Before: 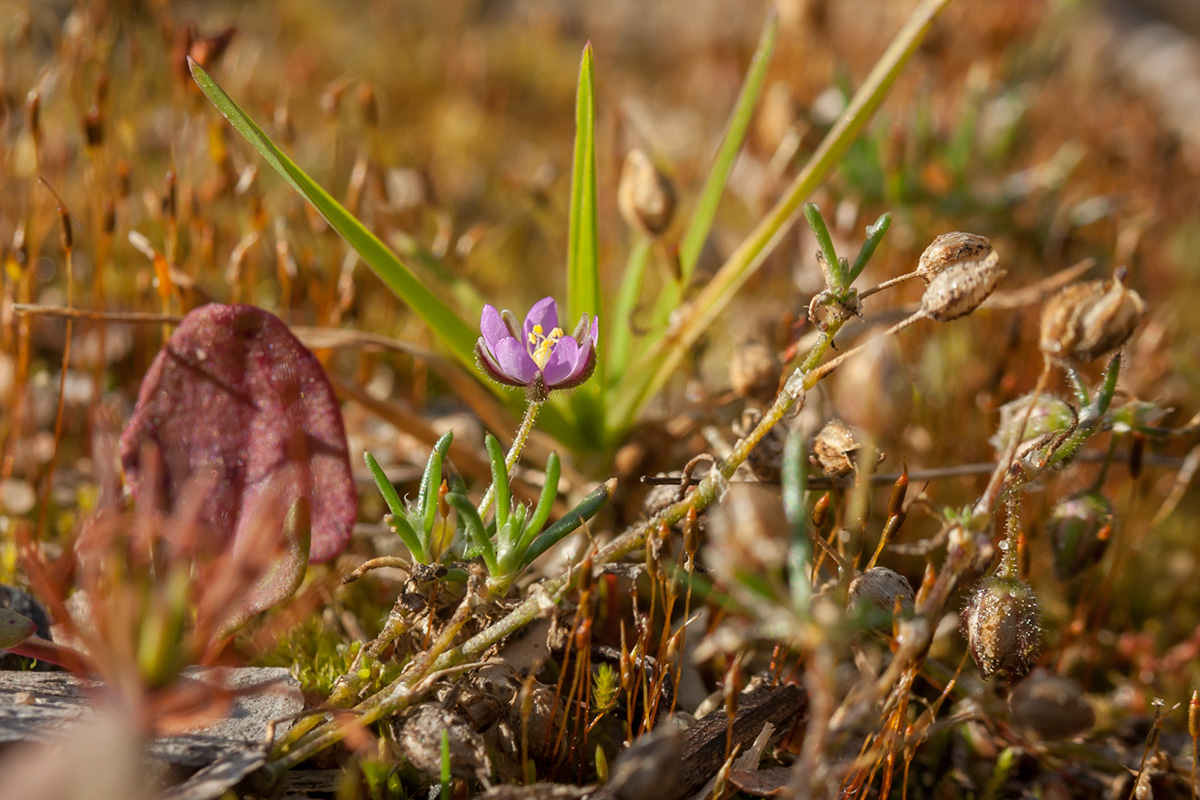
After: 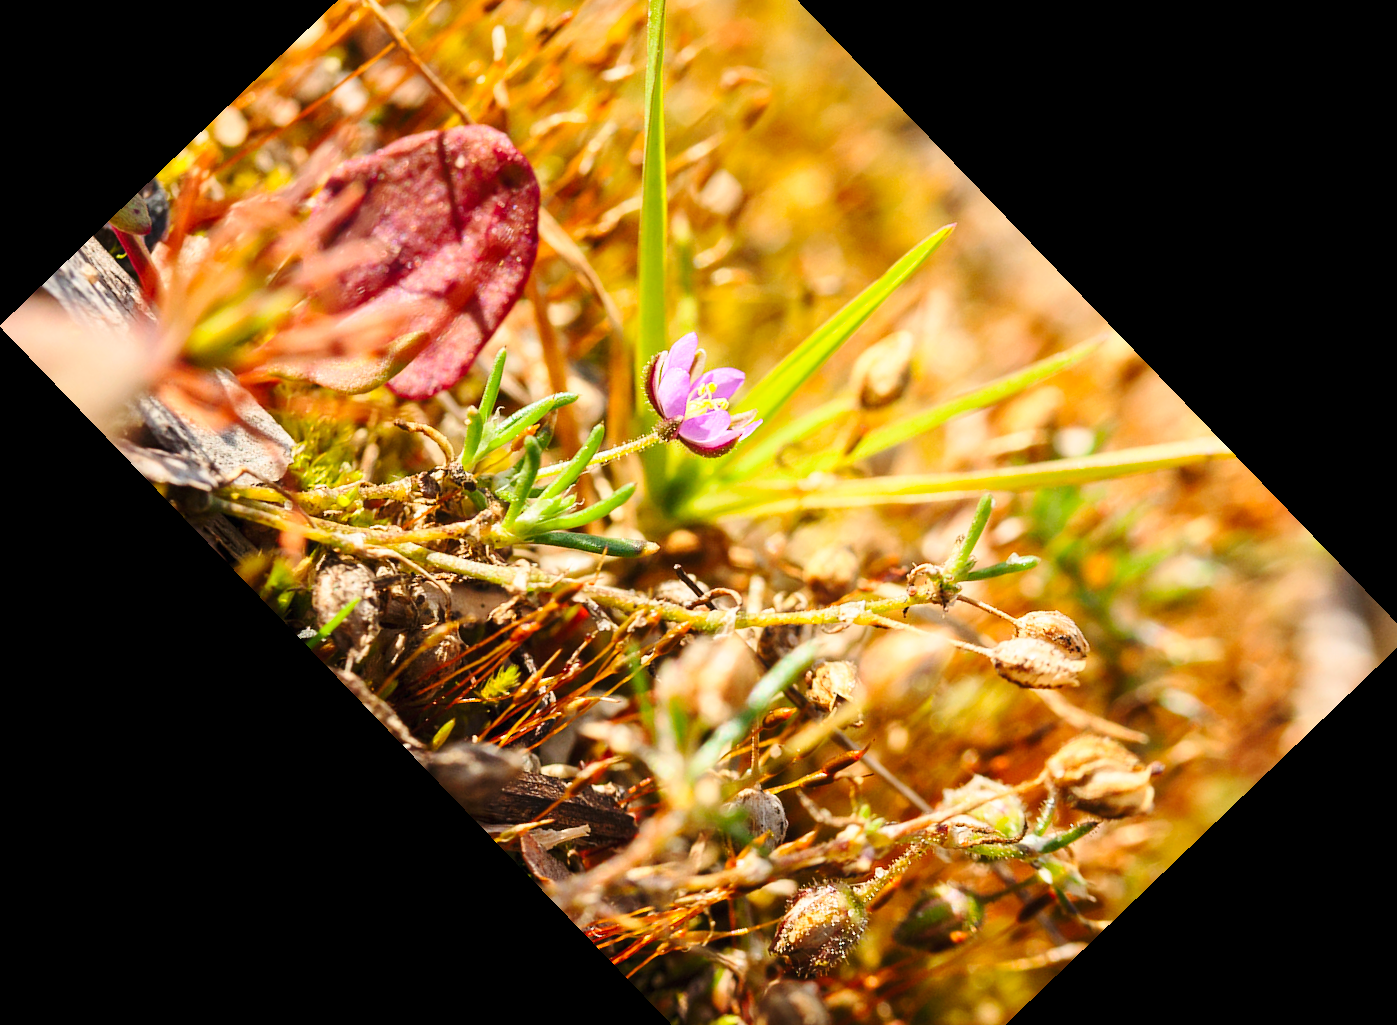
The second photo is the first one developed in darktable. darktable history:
contrast brightness saturation: contrast 0.204, brightness 0.155, saturation 0.222
crop and rotate: angle -46.1°, top 16.107%, right 0.813%, bottom 11.631%
base curve: curves: ch0 [(0, 0) (0.028, 0.03) (0.121, 0.232) (0.46, 0.748) (0.859, 0.968) (1, 1)], preserve colors none
